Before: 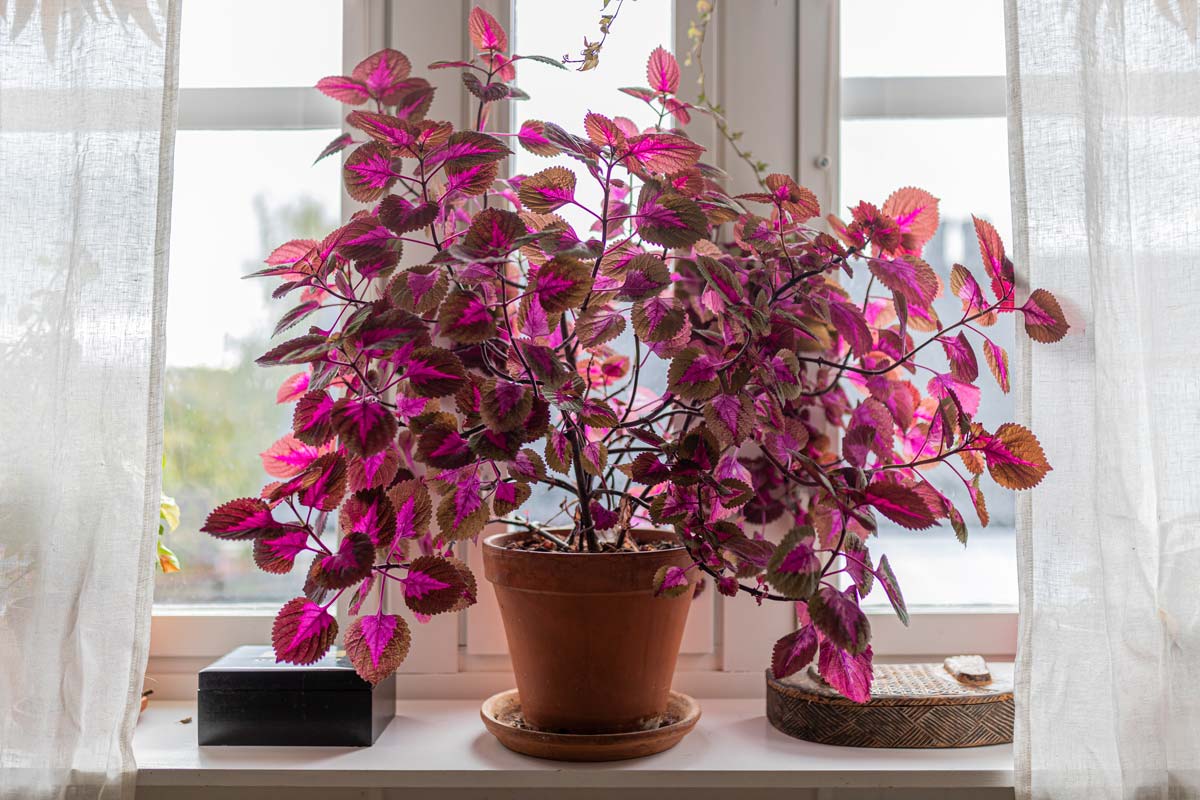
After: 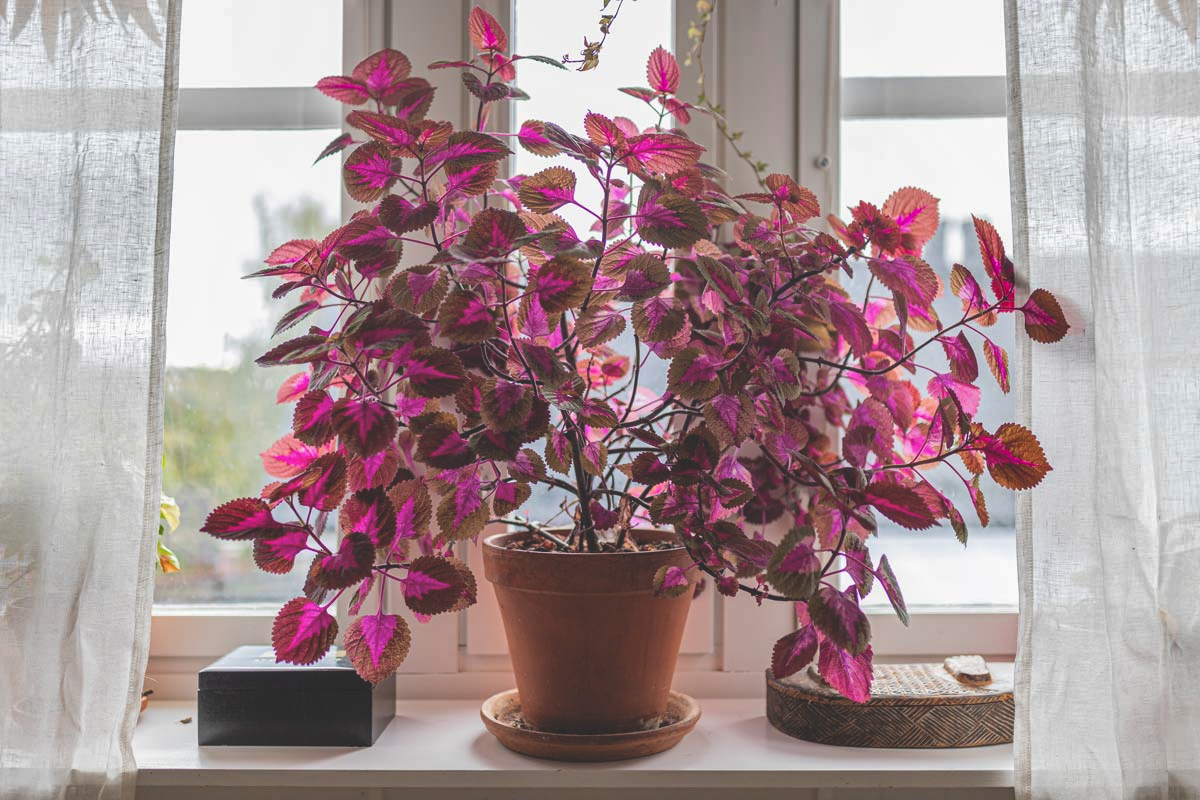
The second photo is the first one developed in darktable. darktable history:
exposure: black level correction -0.023, exposure -0.039 EV, compensate highlight preservation false
shadows and highlights: low approximation 0.01, soften with gaussian
